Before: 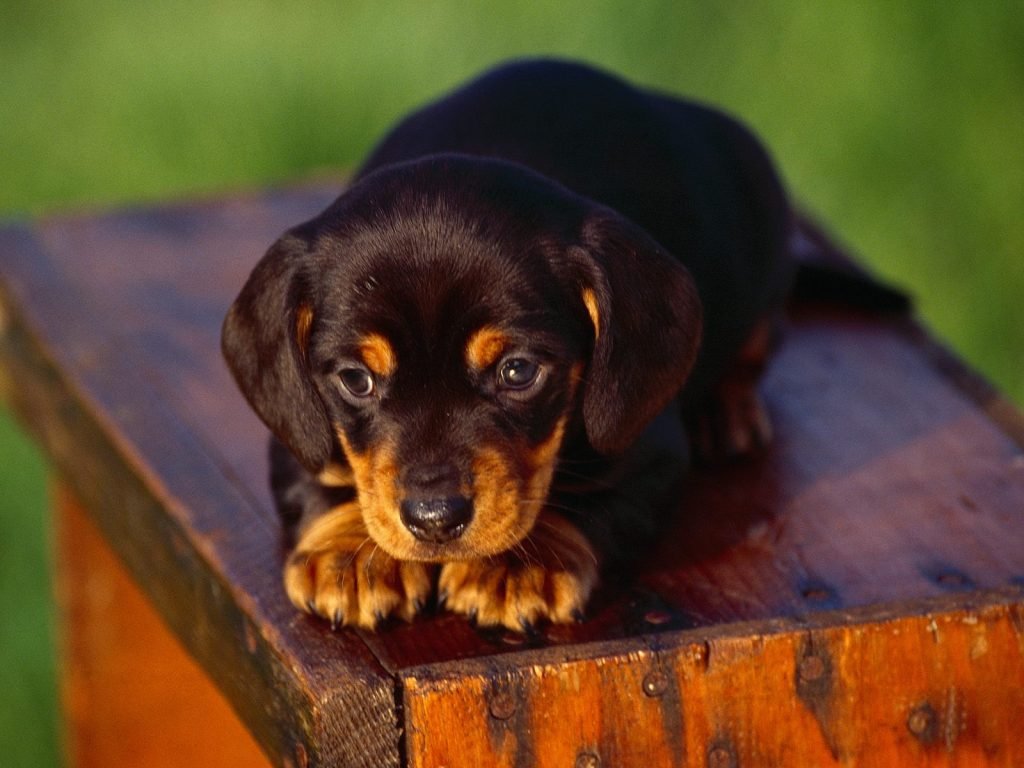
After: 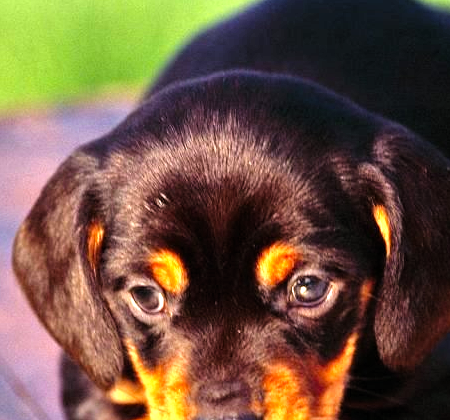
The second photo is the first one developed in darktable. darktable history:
tone equalizer: -7 EV 0.151 EV, -6 EV 0.568 EV, -5 EV 1.11 EV, -4 EV 1.37 EV, -3 EV 1.12 EV, -2 EV 0.6 EV, -1 EV 0.153 EV
crop: left 20.421%, top 10.836%, right 35.55%, bottom 34.382%
levels: levels [0.012, 0.367, 0.697]
